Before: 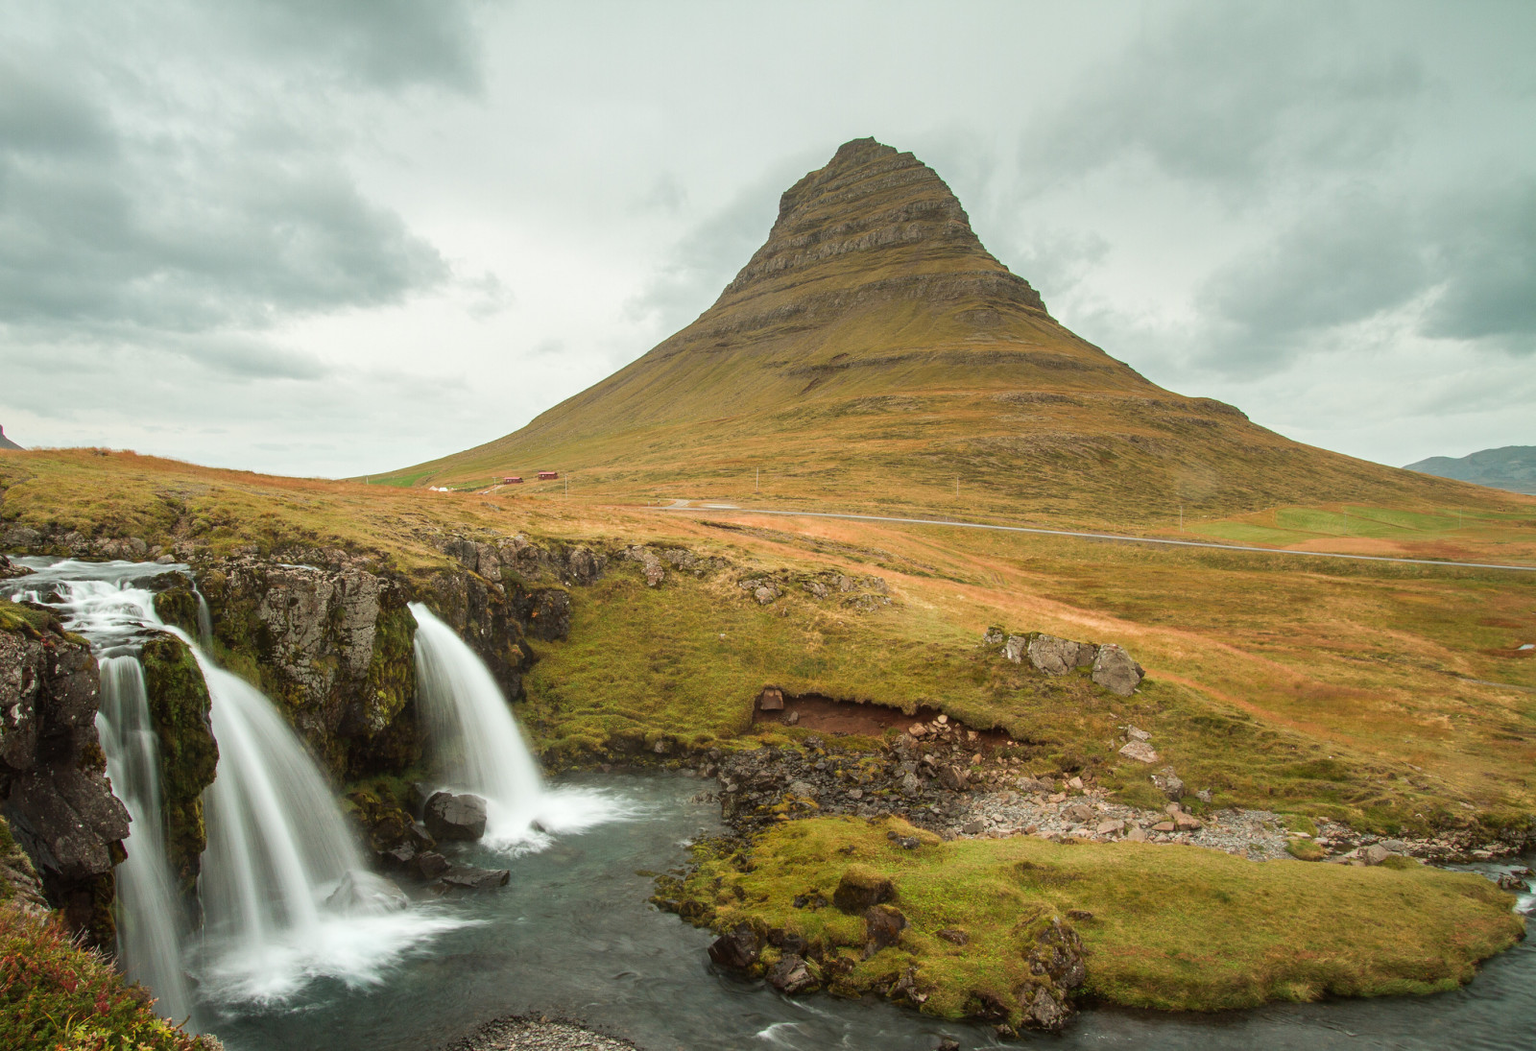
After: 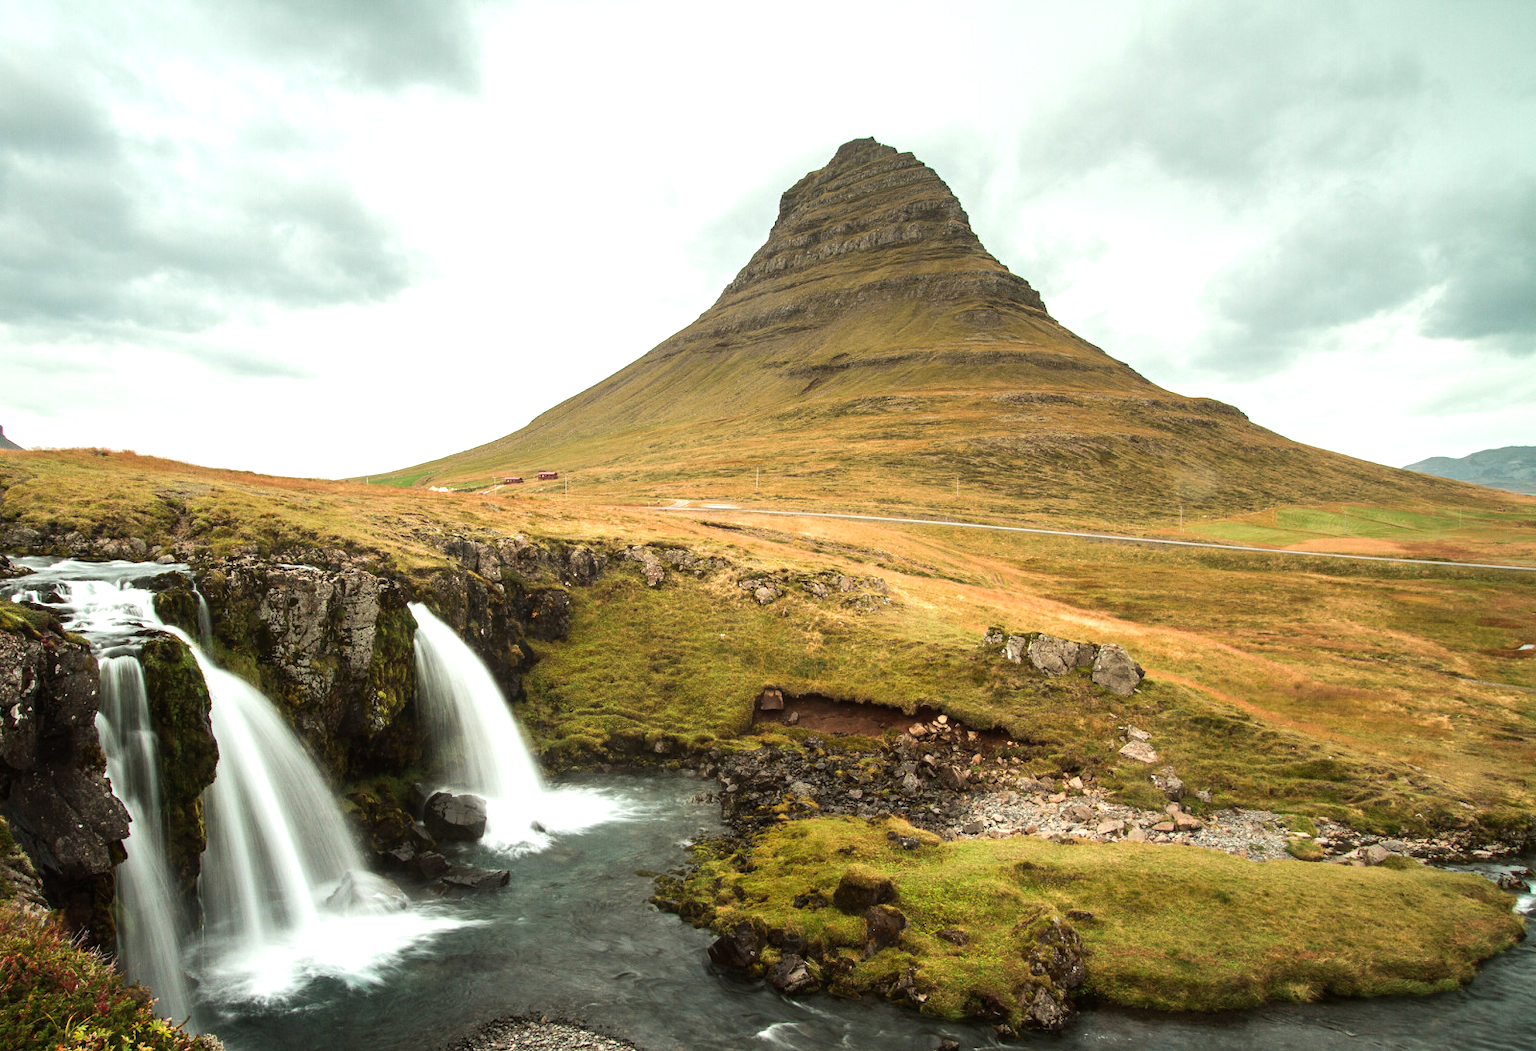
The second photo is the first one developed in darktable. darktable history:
base curve: preserve colors none
tone equalizer: -8 EV -0.725 EV, -7 EV -0.719 EV, -6 EV -0.612 EV, -5 EV -0.406 EV, -3 EV 0.378 EV, -2 EV 0.6 EV, -1 EV 0.7 EV, +0 EV 0.775 EV, edges refinement/feathering 500, mask exposure compensation -1.57 EV, preserve details no
